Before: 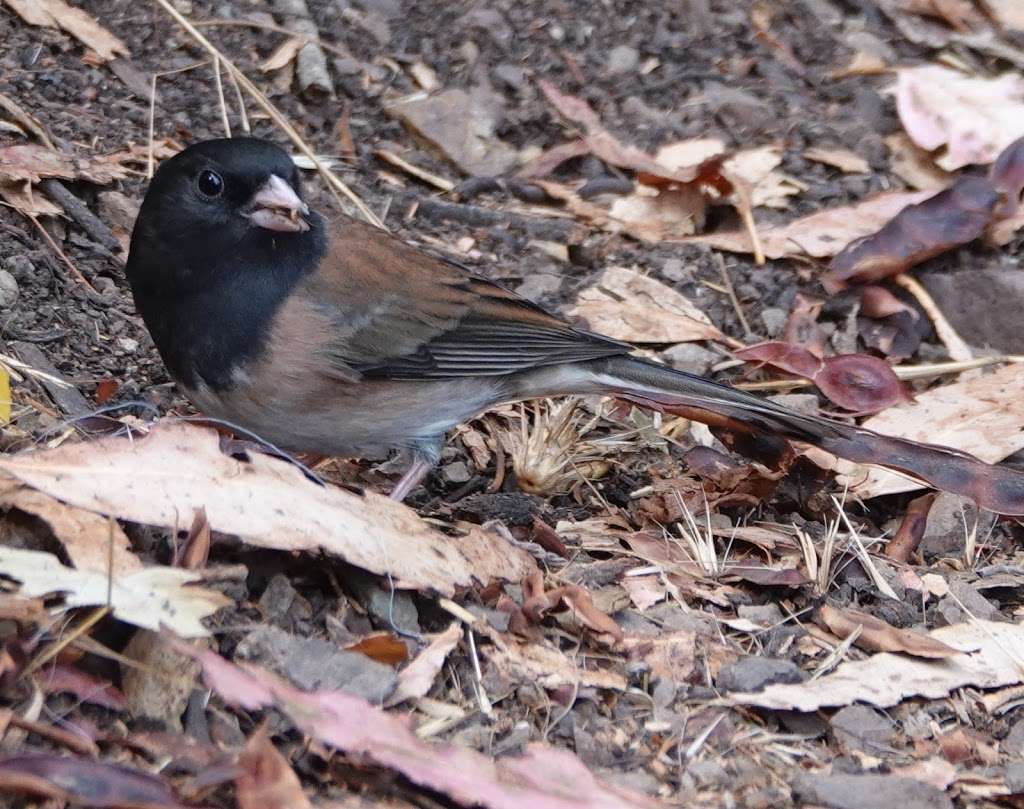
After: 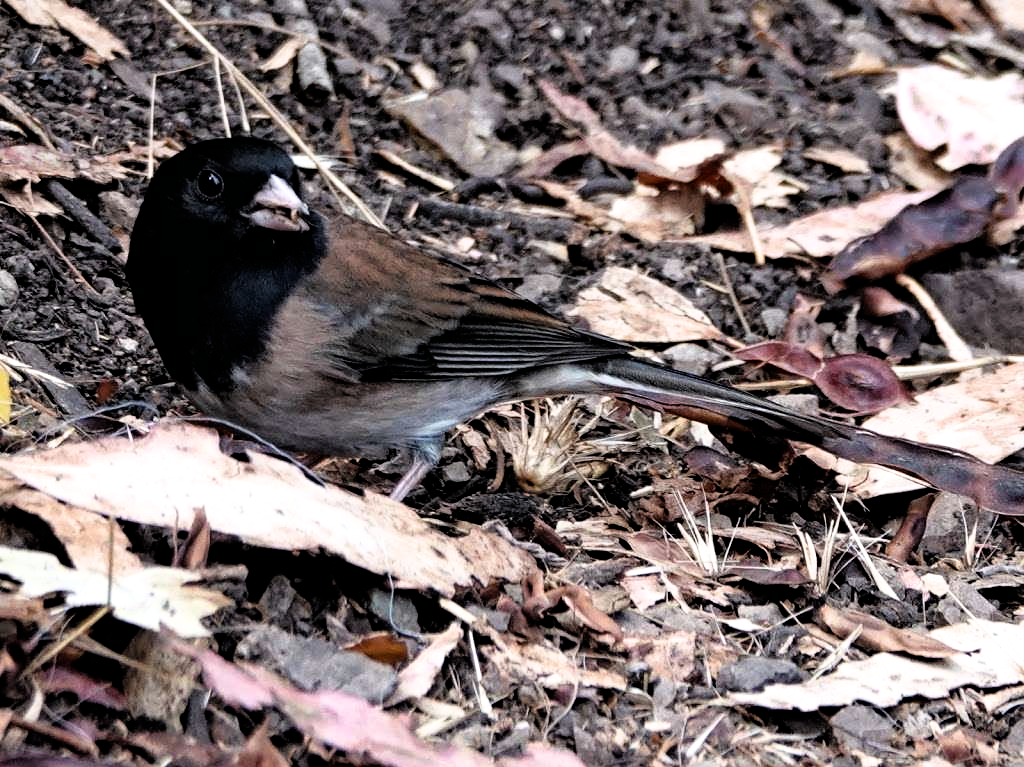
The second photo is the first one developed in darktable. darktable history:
filmic rgb: black relative exposure -3.61 EV, white relative exposure 2.16 EV, hardness 3.65
crop and rotate: top 0.011%, bottom 5.103%
haze removal: compatibility mode true, adaptive false
color correction: highlights b* 0.068
